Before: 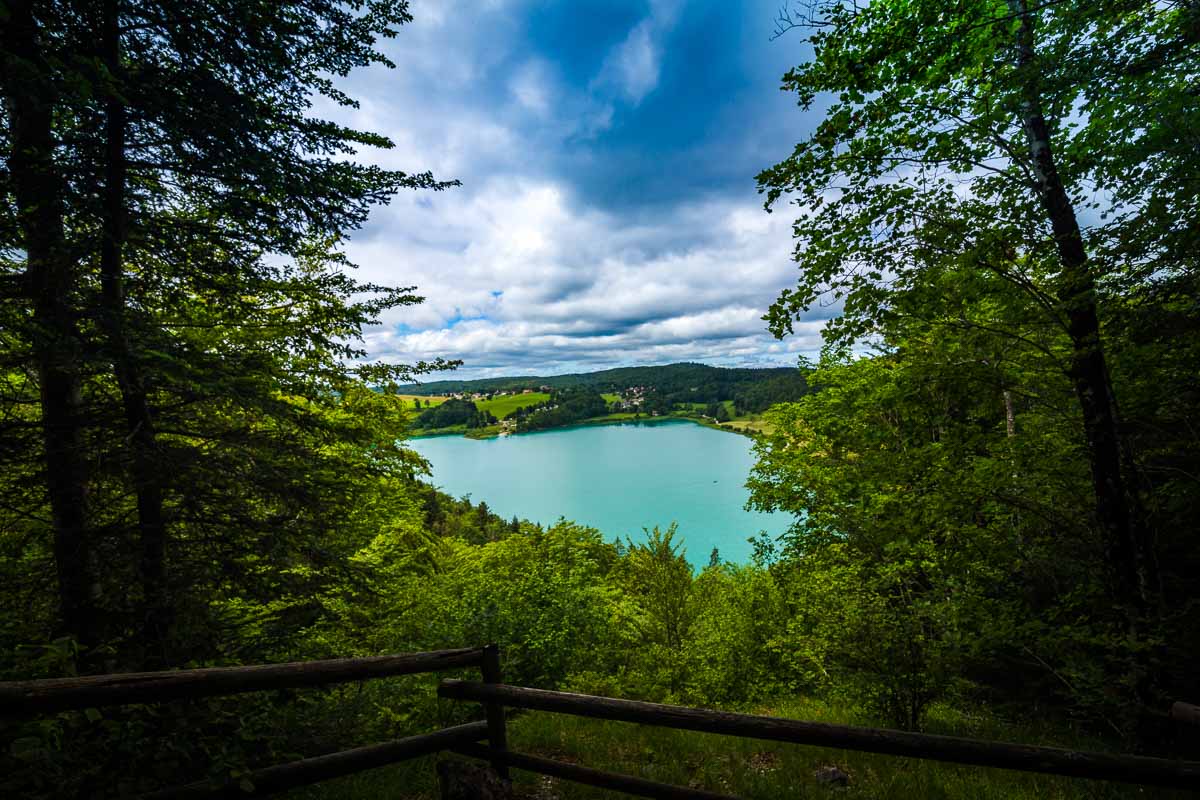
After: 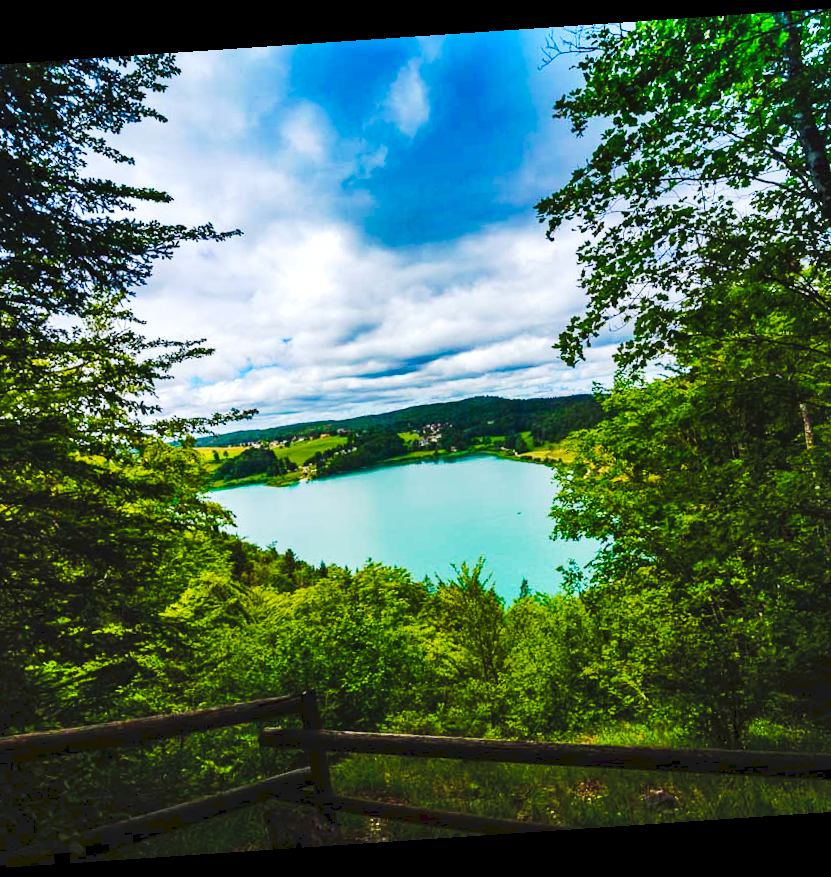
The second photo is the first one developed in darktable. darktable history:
rotate and perspective: rotation -4.2°, shear 0.006, automatic cropping off
crop and rotate: left 18.442%, right 15.508%
tone curve: curves: ch0 [(0, 0) (0.003, 0.046) (0.011, 0.052) (0.025, 0.059) (0.044, 0.069) (0.069, 0.084) (0.1, 0.107) (0.136, 0.133) (0.177, 0.171) (0.224, 0.216) (0.277, 0.293) (0.335, 0.371) (0.399, 0.481) (0.468, 0.577) (0.543, 0.662) (0.623, 0.749) (0.709, 0.831) (0.801, 0.891) (0.898, 0.942) (1, 1)], preserve colors none
shadows and highlights: low approximation 0.01, soften with gaussian
color balance rgb: linear chroma grading › global chroma 8.12%, perceptual saturation grading › global saturation 9.07%, perceptual saturation grading › highlights -13.84%, perceptual saturation grading › mid-tones 14.88%, perceptual saturation grading › shadows 22.8%, perceptual brilliance grading › highlights 2.61%, global vibrance 12.07%
